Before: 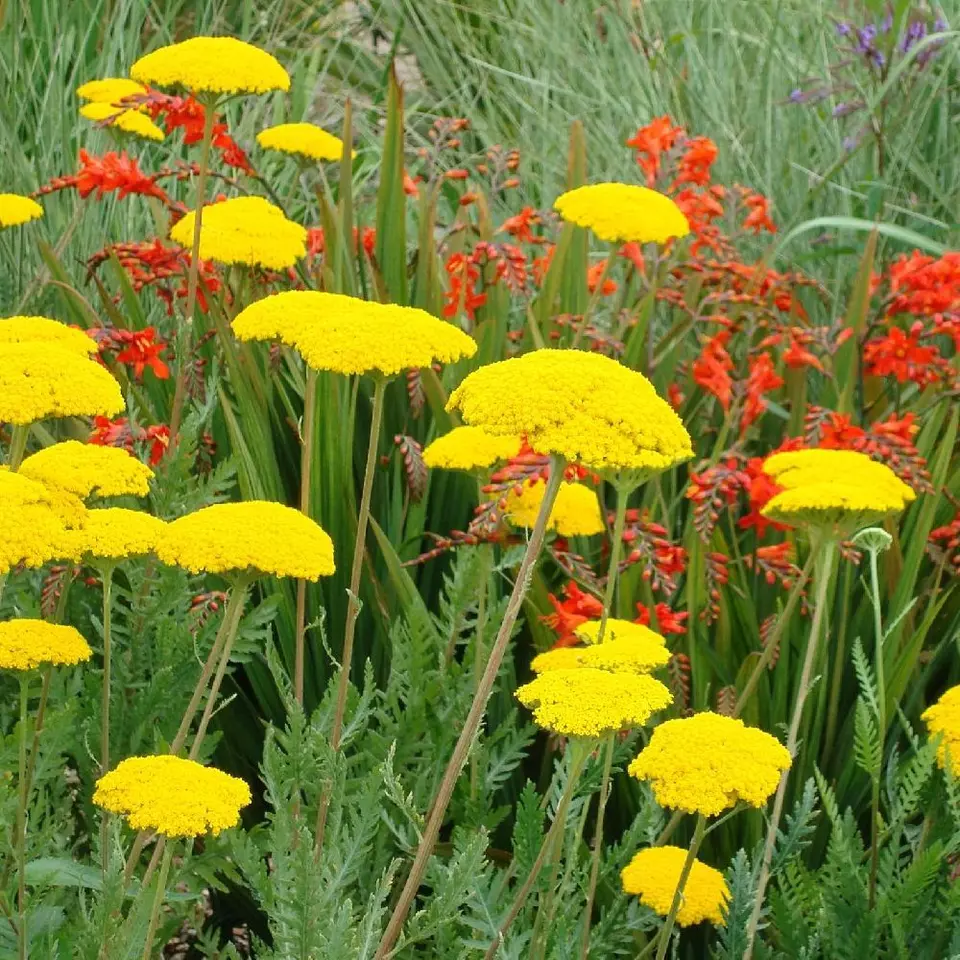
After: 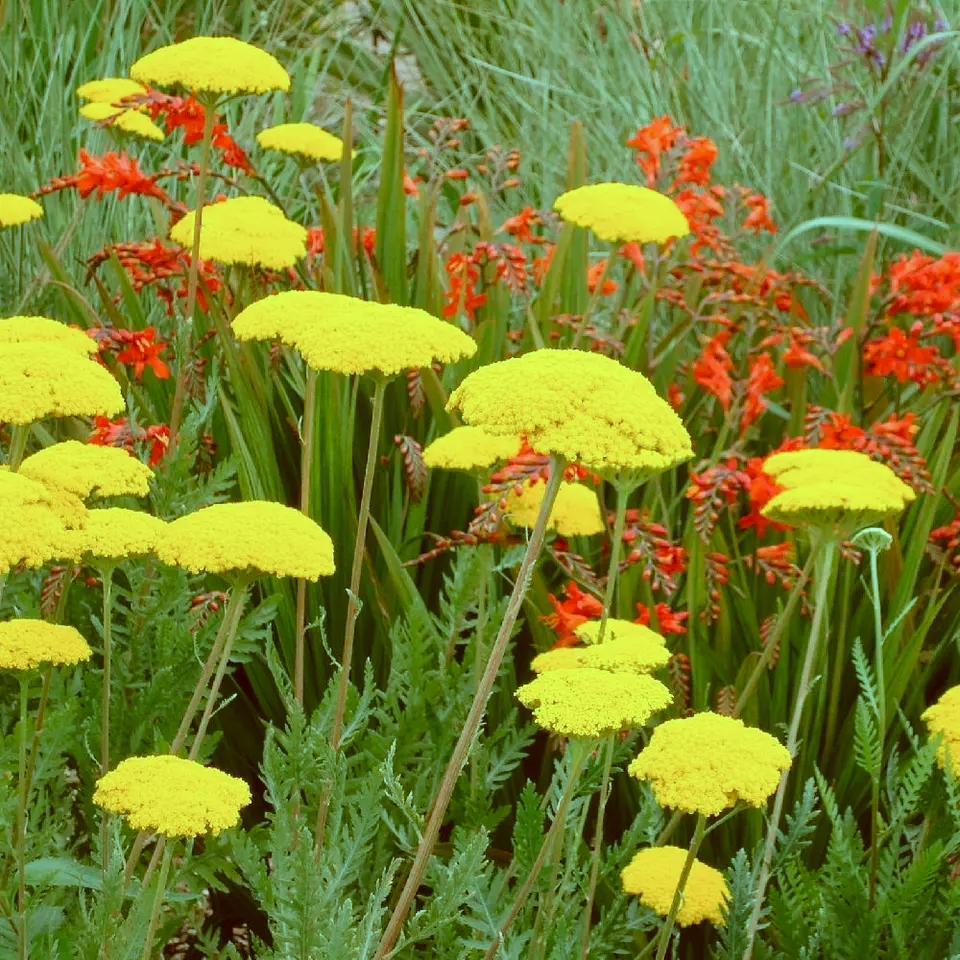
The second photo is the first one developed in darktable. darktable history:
color correction: highlights a* -14.93, highlights b* -17.02, shadows a* 10.14, shadows b* 28.86
